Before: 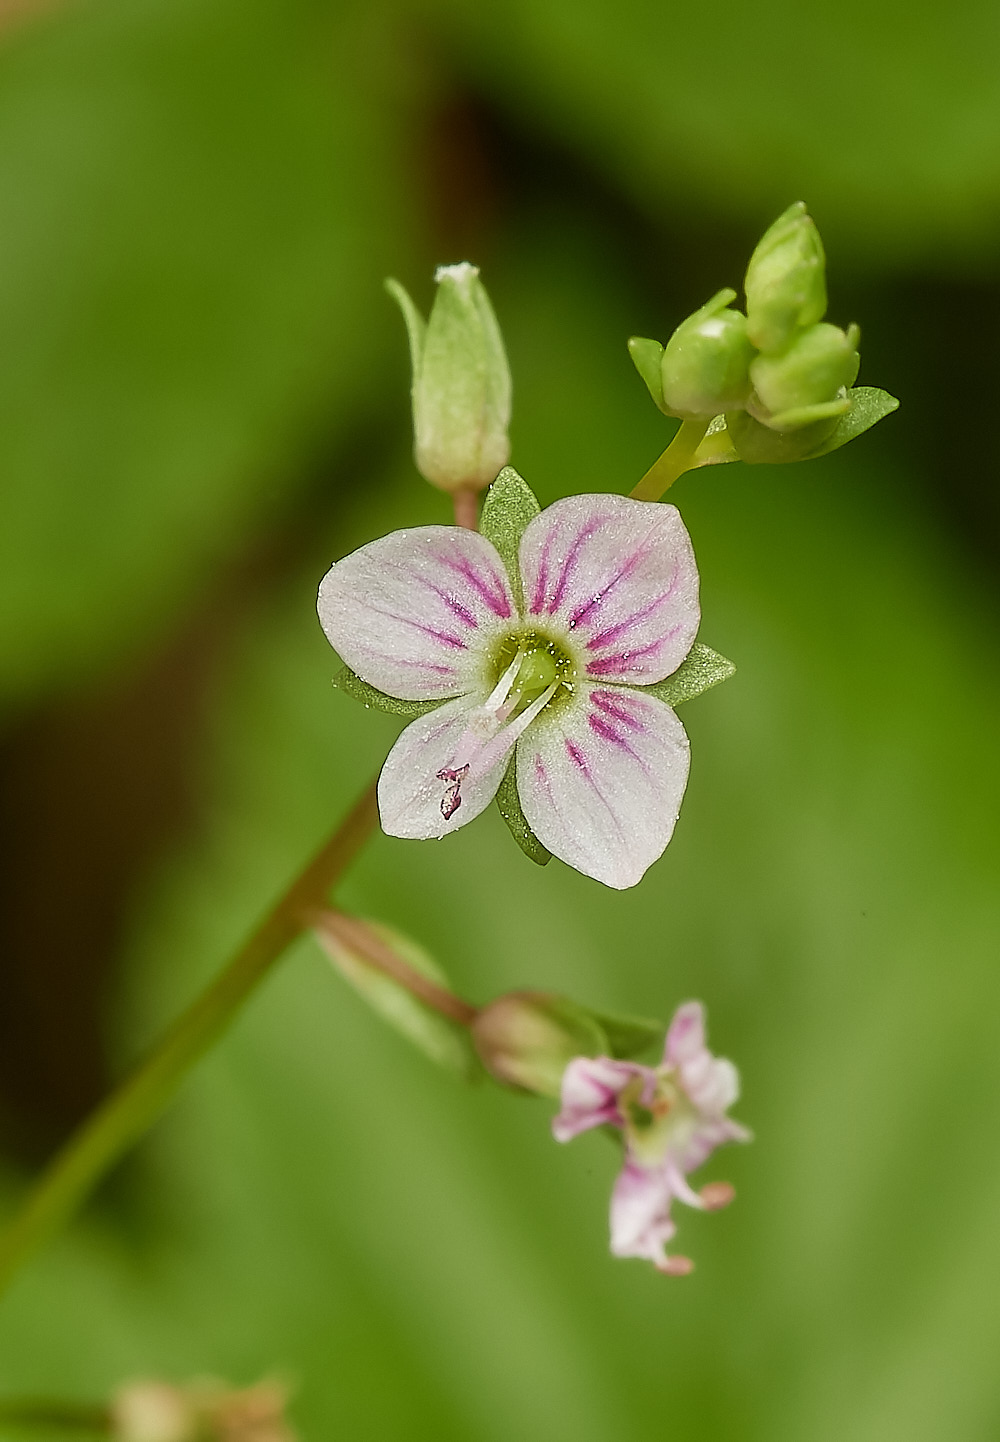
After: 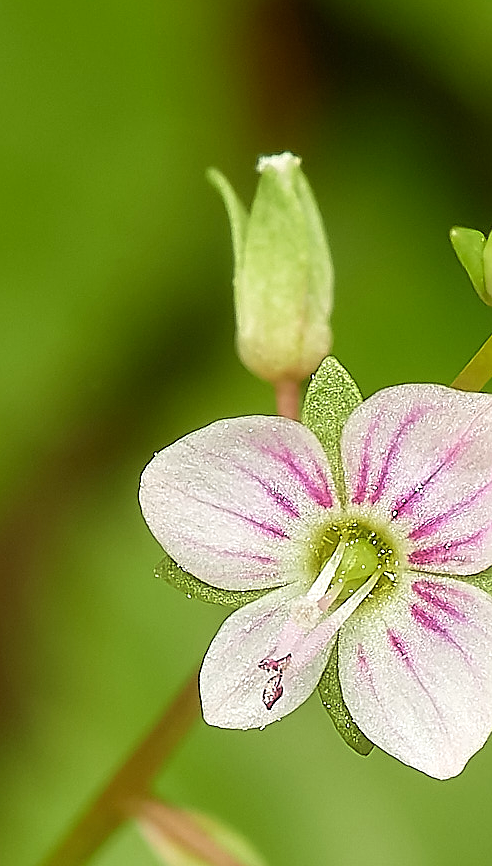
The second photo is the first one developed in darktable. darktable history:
sharpen: on, module defaults
exposure: black level correction 0.001, exposure 0.5 EV, compensate exposure bias true, compensate highlight preservation false
contrast equalizer: y [[0.439, 0.44, 0.442, 0.457, 0.493, 0.498], [0.5 ×6], [0.5 ×6], [0 ×6], [0 ×6]], mix 0.59
crop: left 17.835%, top 7.675%, right 32.881%, bottom 32.213%
